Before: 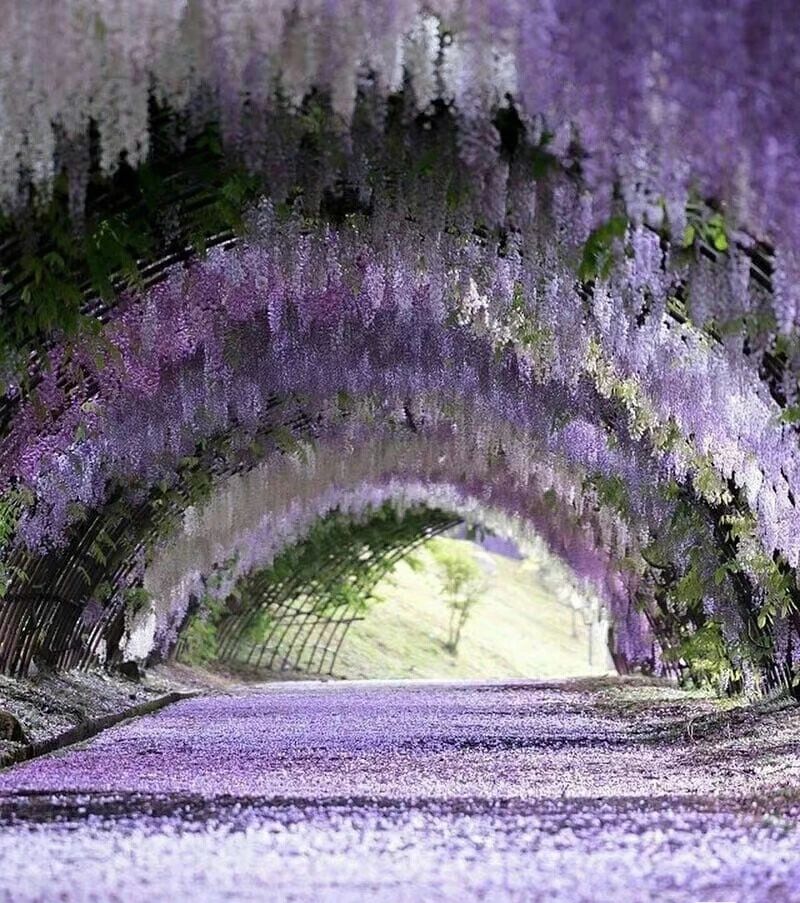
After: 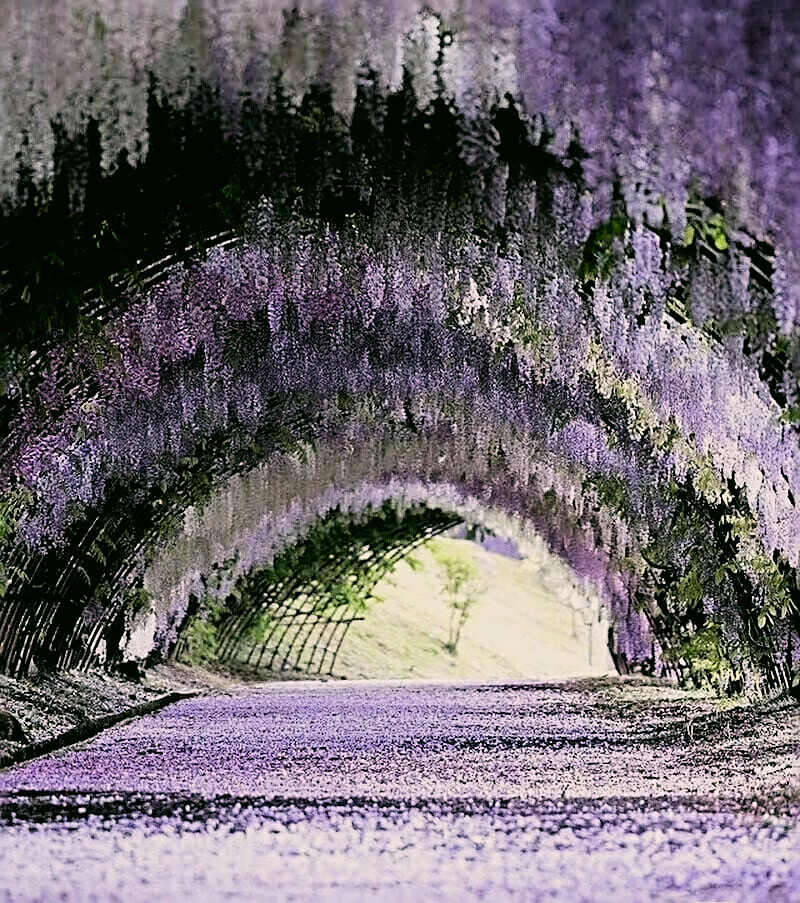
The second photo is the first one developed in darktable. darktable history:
color correction: highlights a* 4.37, highlights b* 4.97, shadows a* -7.21, shadows b* 4.87
filmic rgb: black relative exposure -4.99 EV, white relative exposure 3.95 EV, hardness 2.89, contrast 1.389
sharpen: radius 2.805, amount 0.712
